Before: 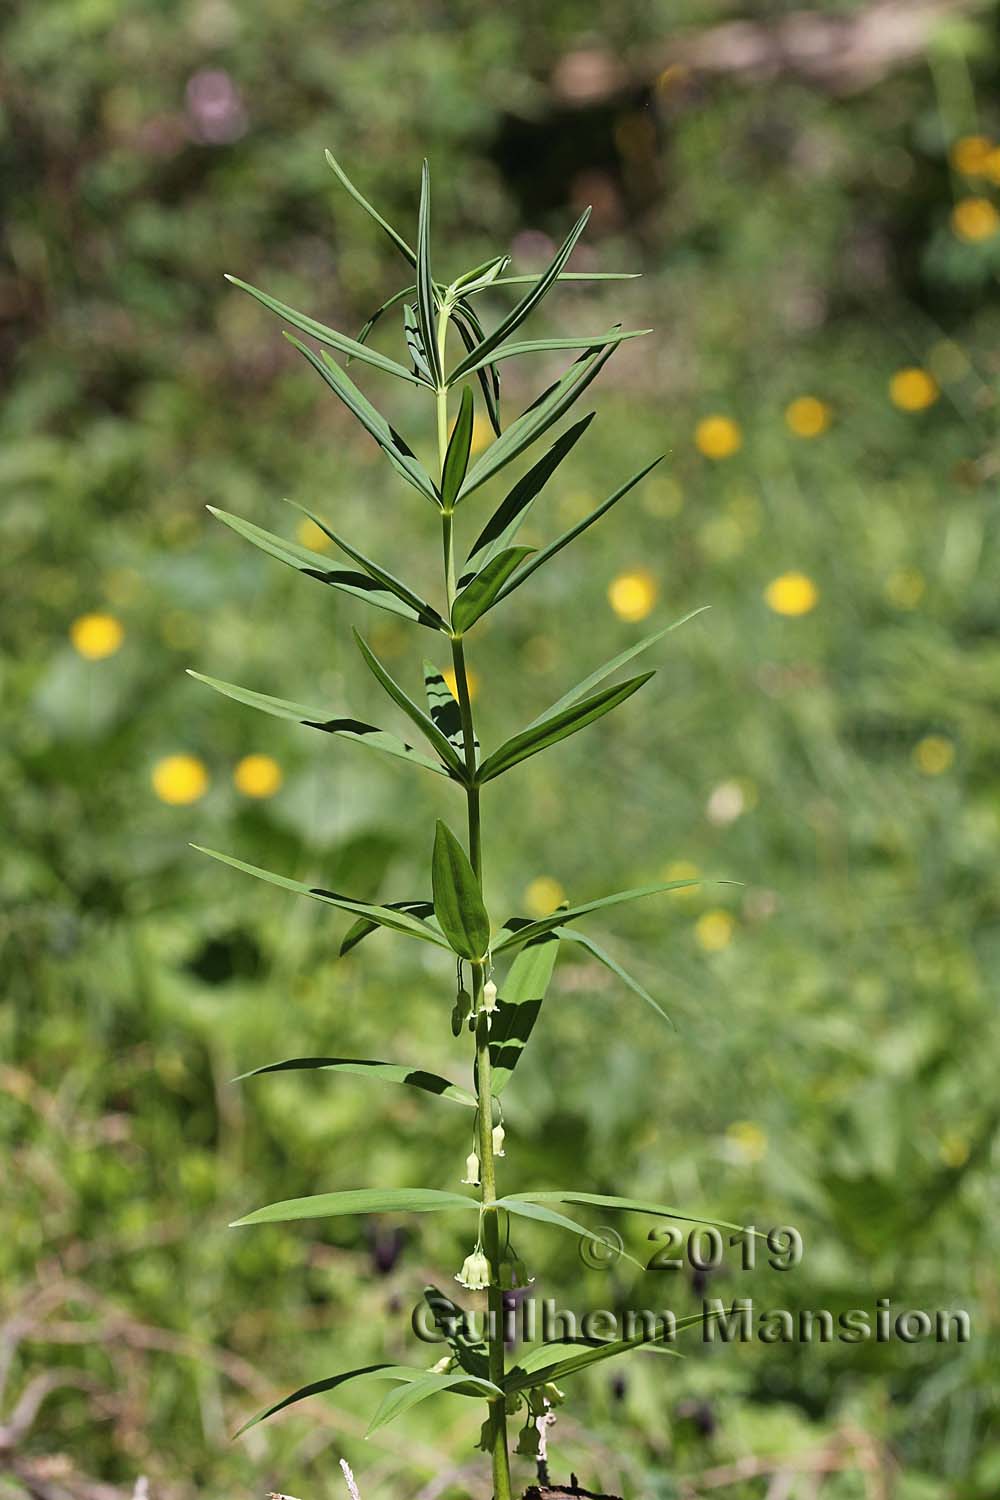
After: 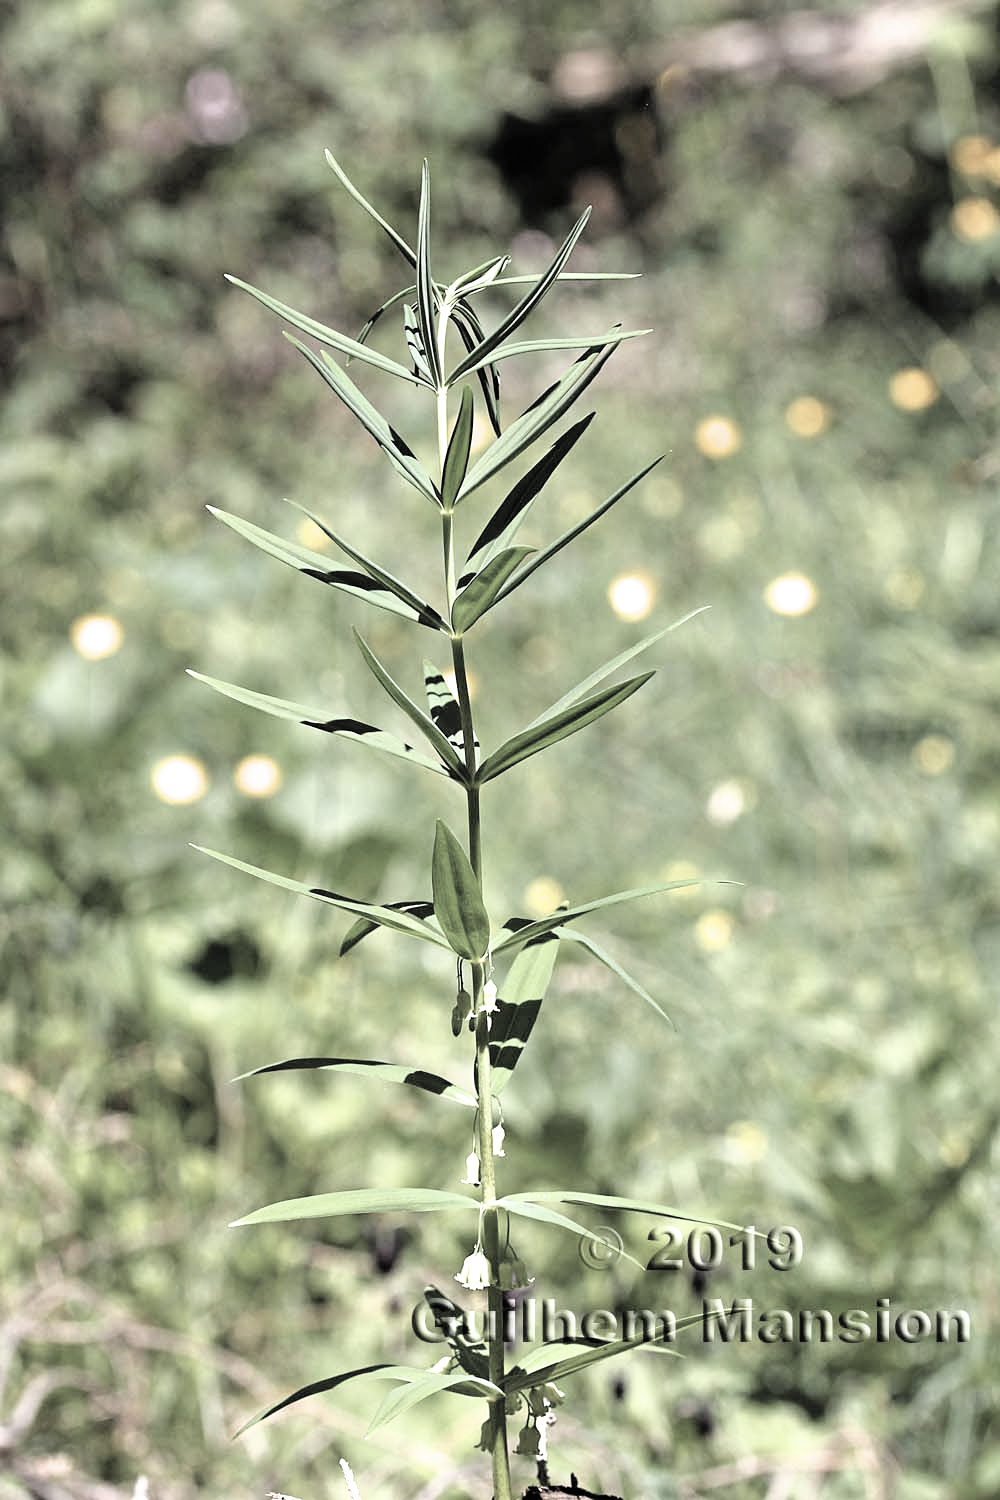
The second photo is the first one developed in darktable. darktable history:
exposure: exposure 0.437 EV, compensate highlight preservation false
contrast brightness saturation: brightness 0.182, saturation -0.518
filmic rgb: black relative exposure -8.21 EV, white relative exposure 2.2 EV, target white luminance 99.902%, hardness 7.18, latitude 74.27%, contrast 1.317, highlights saturation mix -1.59%, shadows ↔ highlights balance 30.25%
